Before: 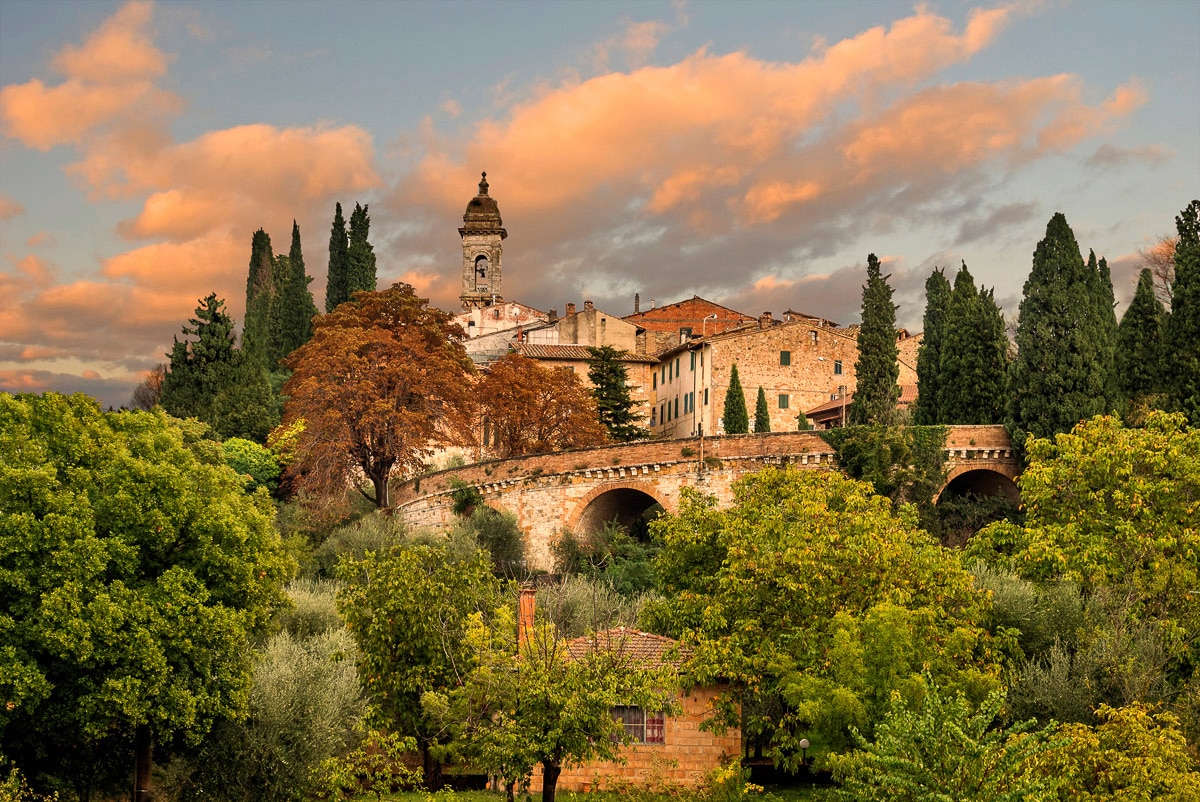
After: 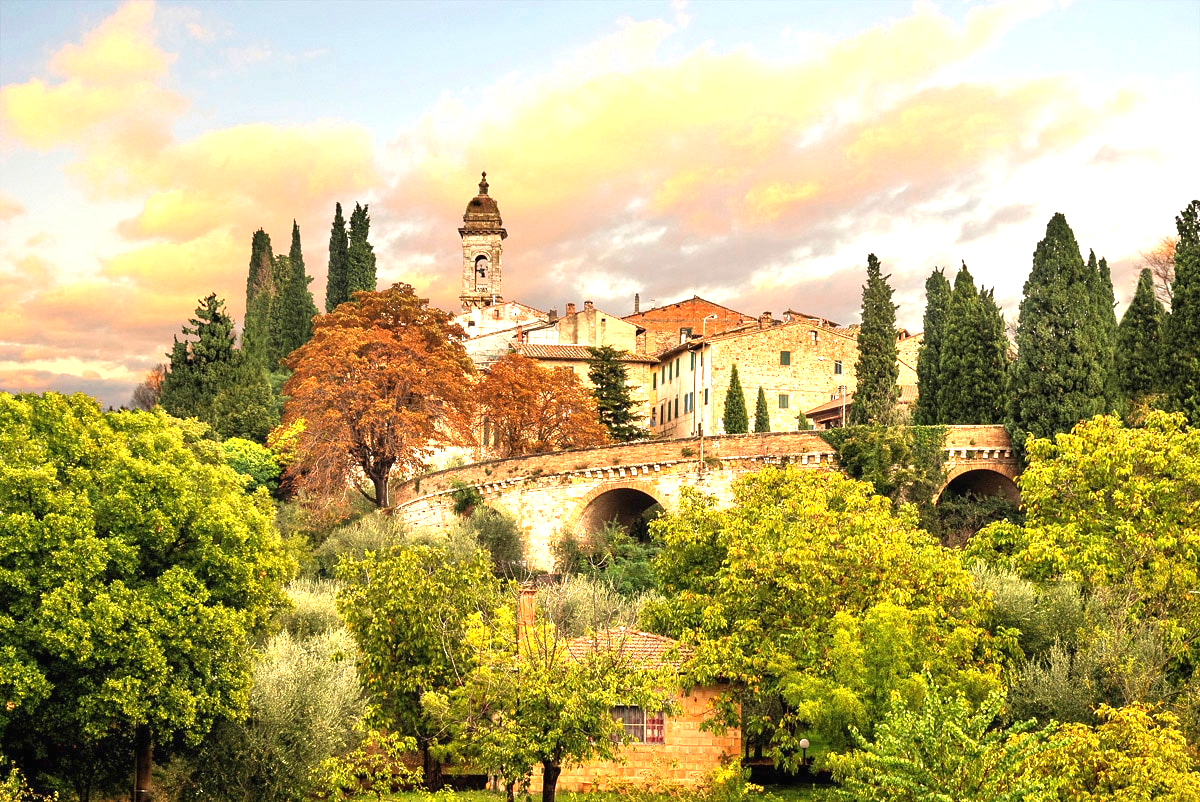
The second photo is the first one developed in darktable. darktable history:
exposure: black level correction 0, exposure 1.373 EV, compensate exposure bias true, compensate highlight preservation false
local contrast: mode bilateral grid, contrast 99, coarseness 100, detail 91%, midtone range 0.2
